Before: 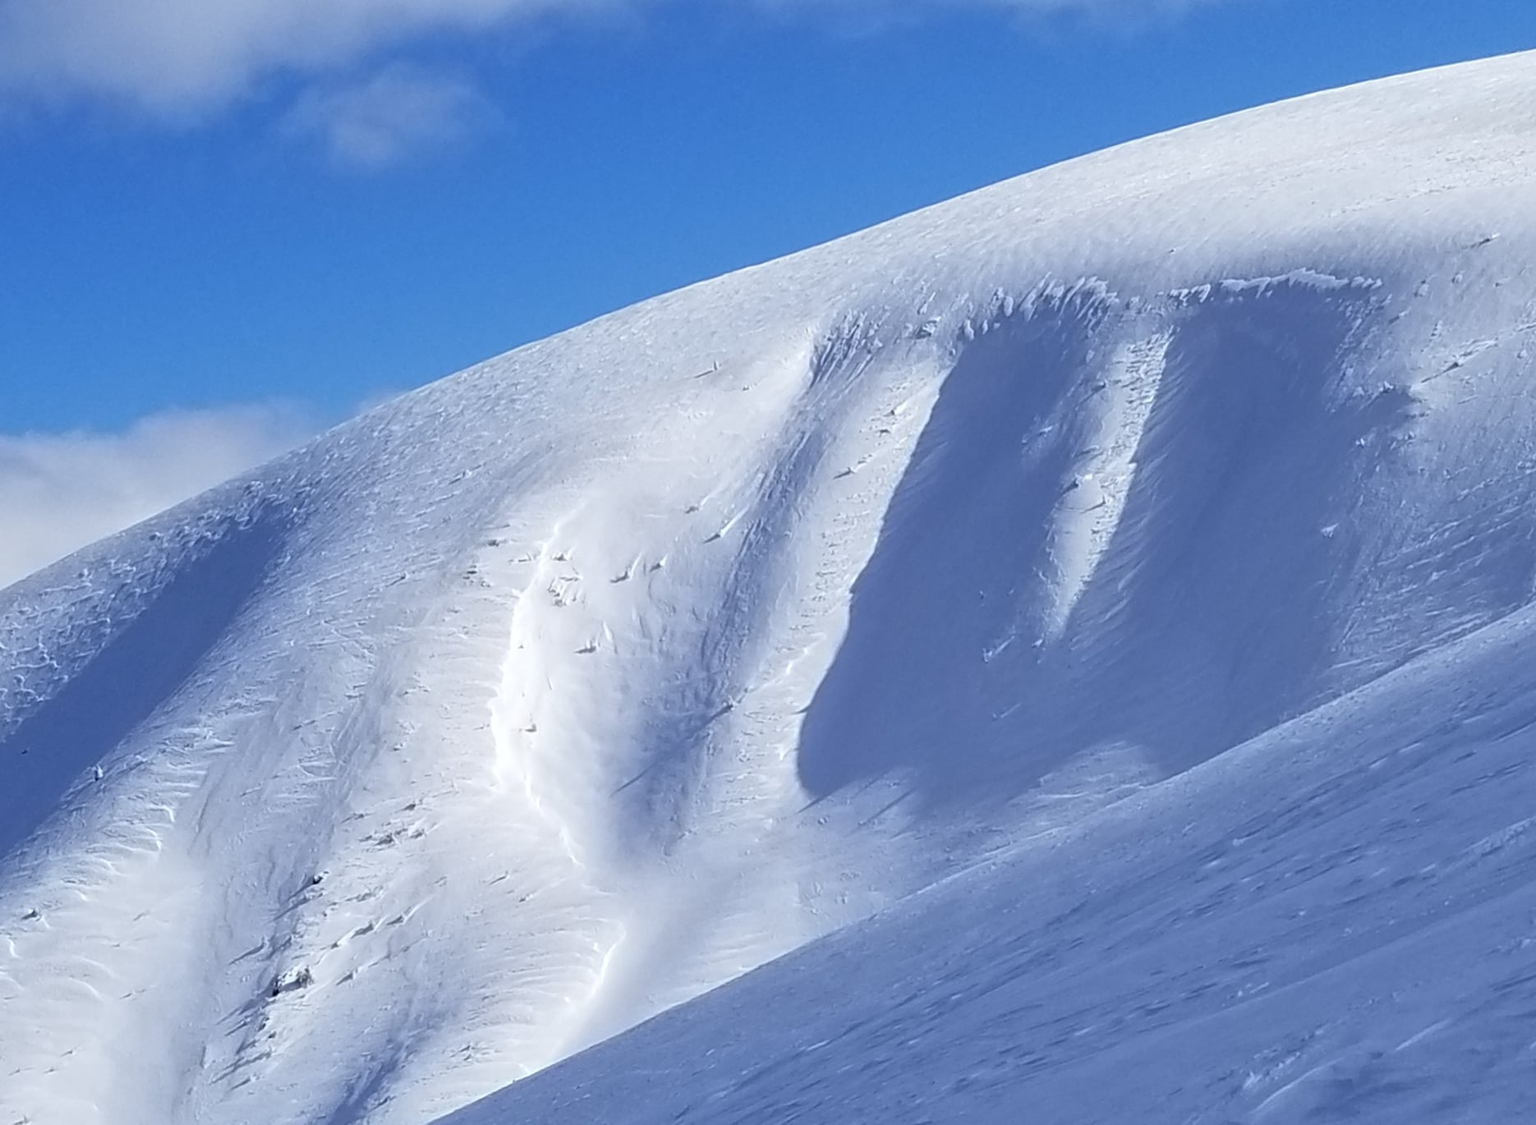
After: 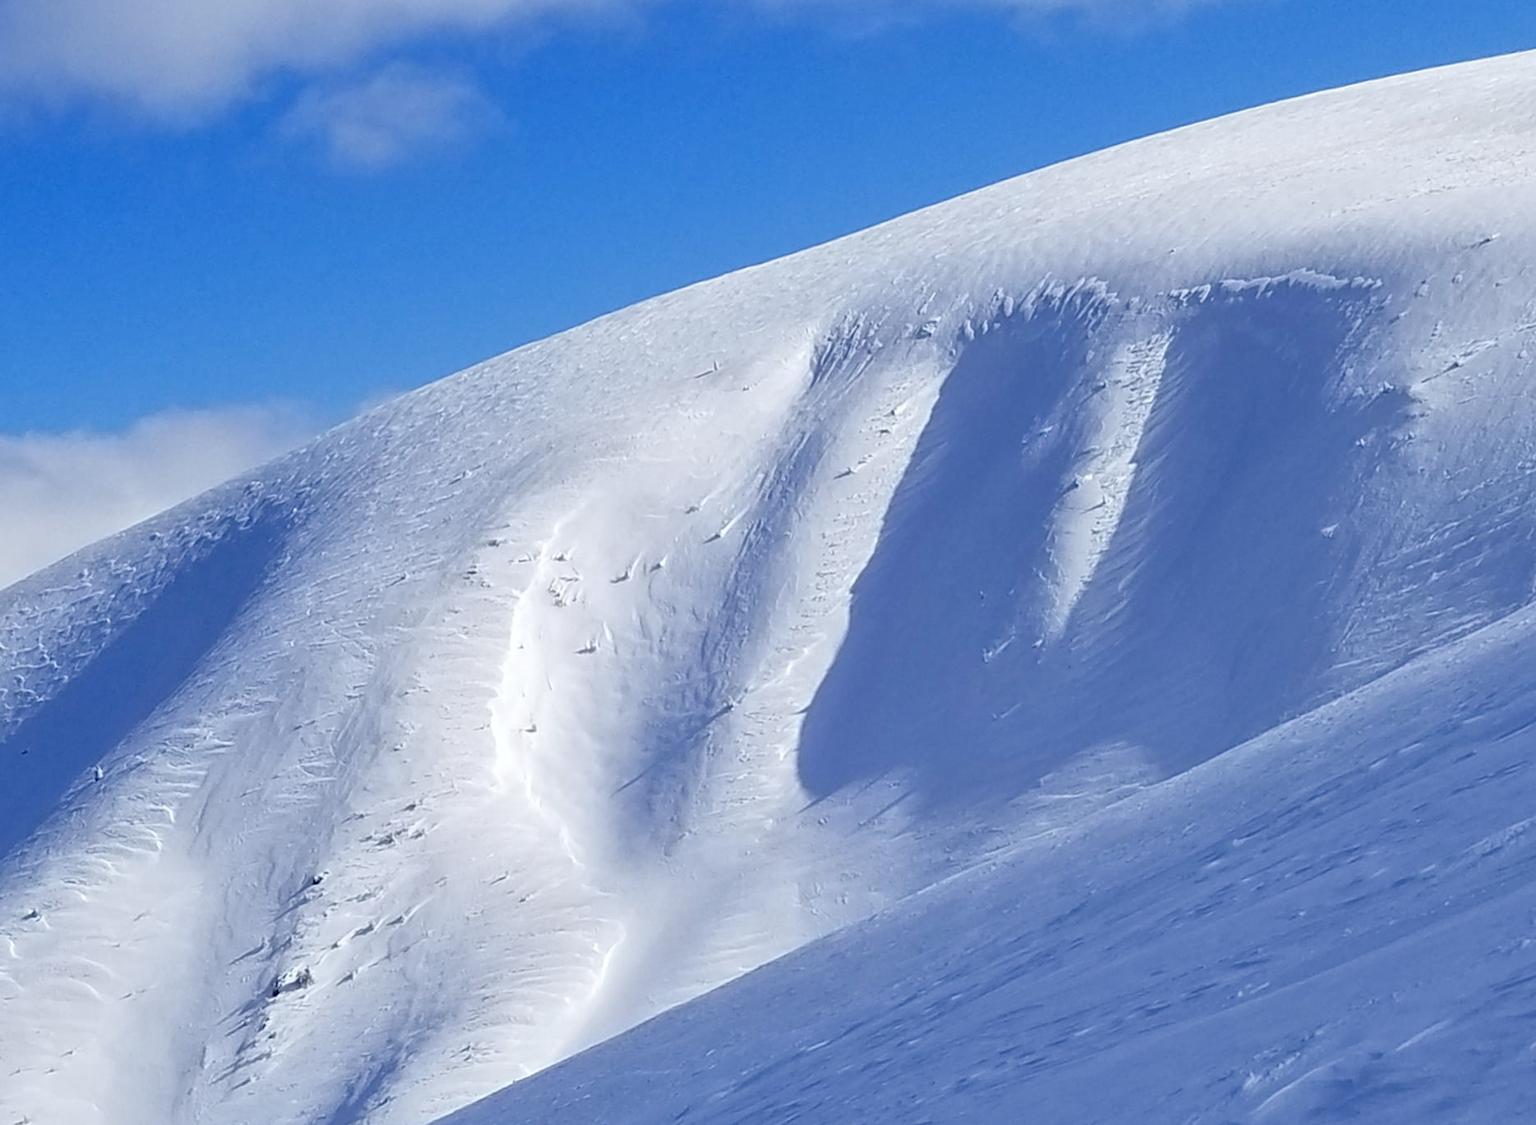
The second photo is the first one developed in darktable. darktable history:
color balance rgb: global offset › luminance 0.496%, perceptual saturation grading › global saturation 20%, perceptual saturation grading › highlights -49.5%, perceptual saturation grading › shadows 24.877%, global vibrance 20%
